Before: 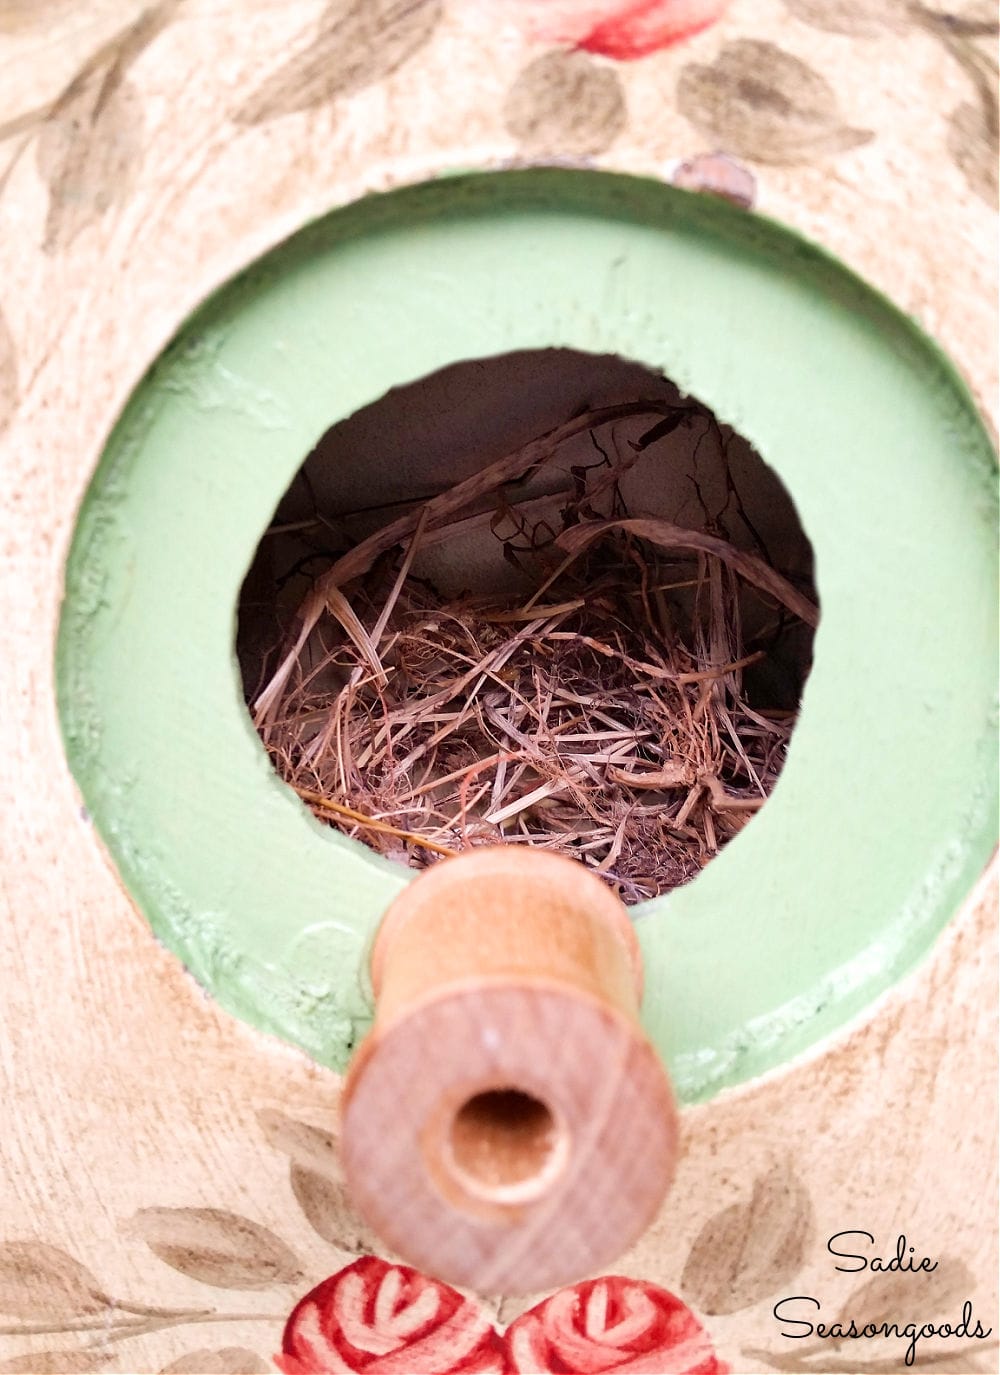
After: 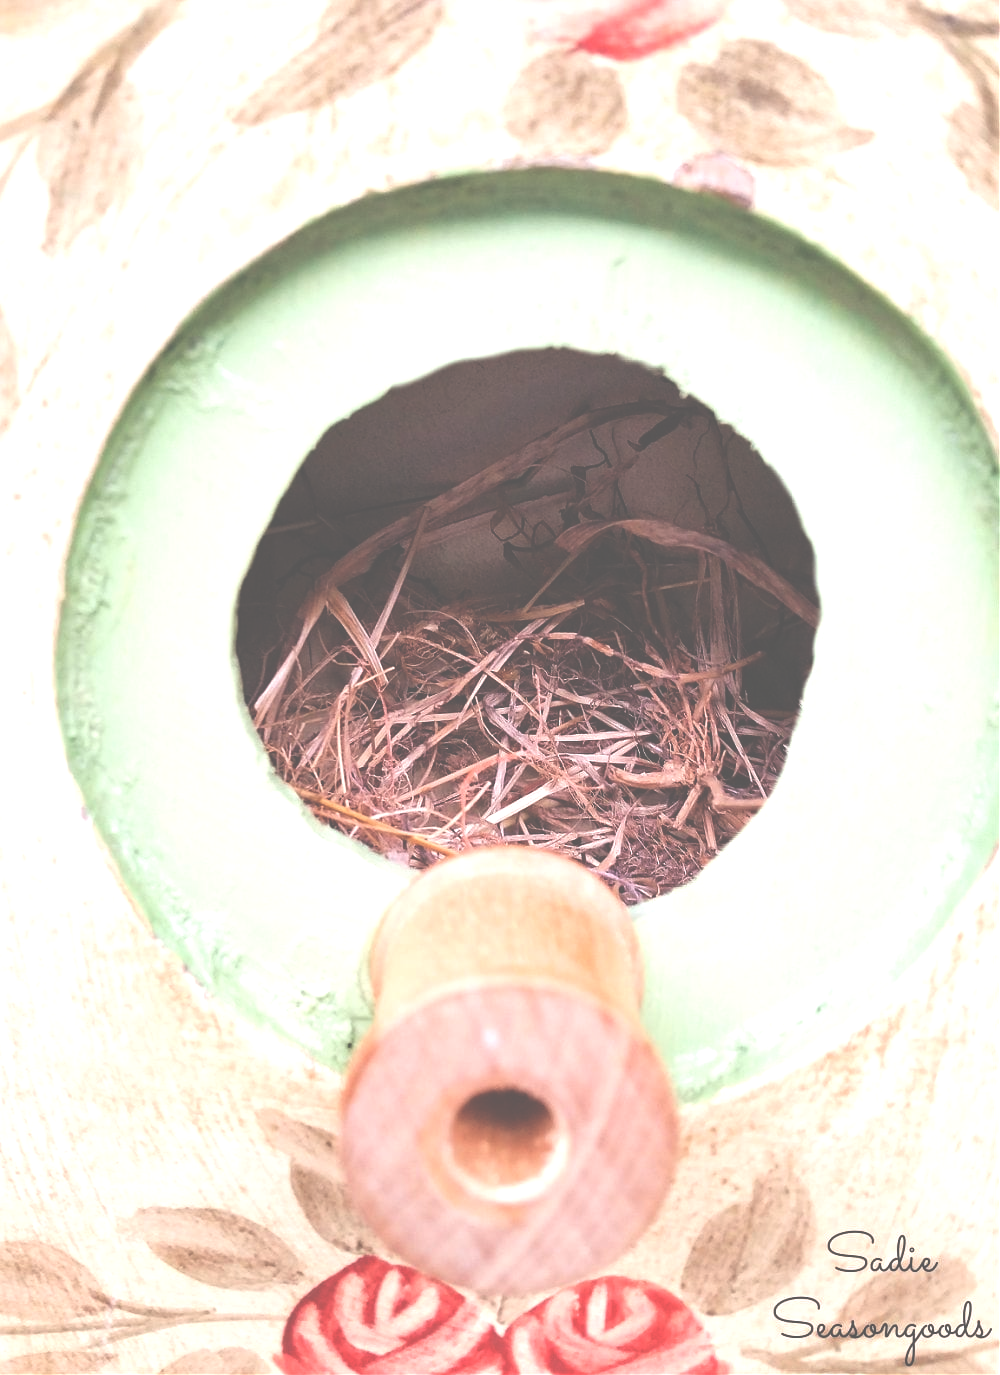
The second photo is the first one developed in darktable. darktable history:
exposure: black level correction -0.073, exposure 0.502 EV, compensate highlight preservation false
